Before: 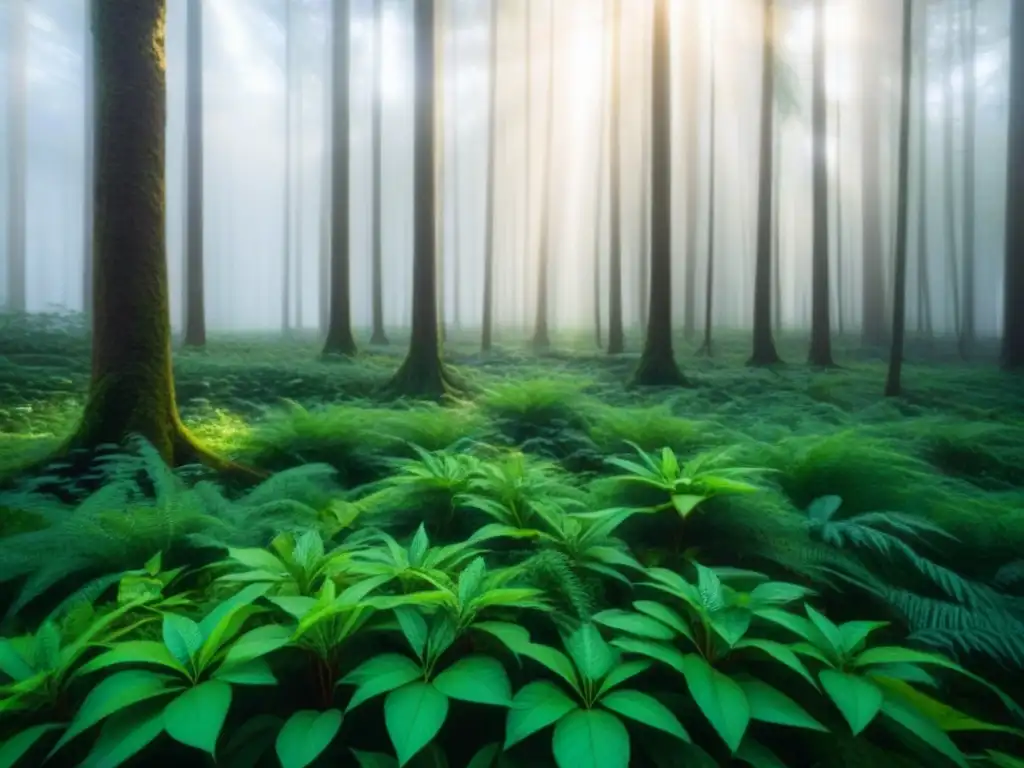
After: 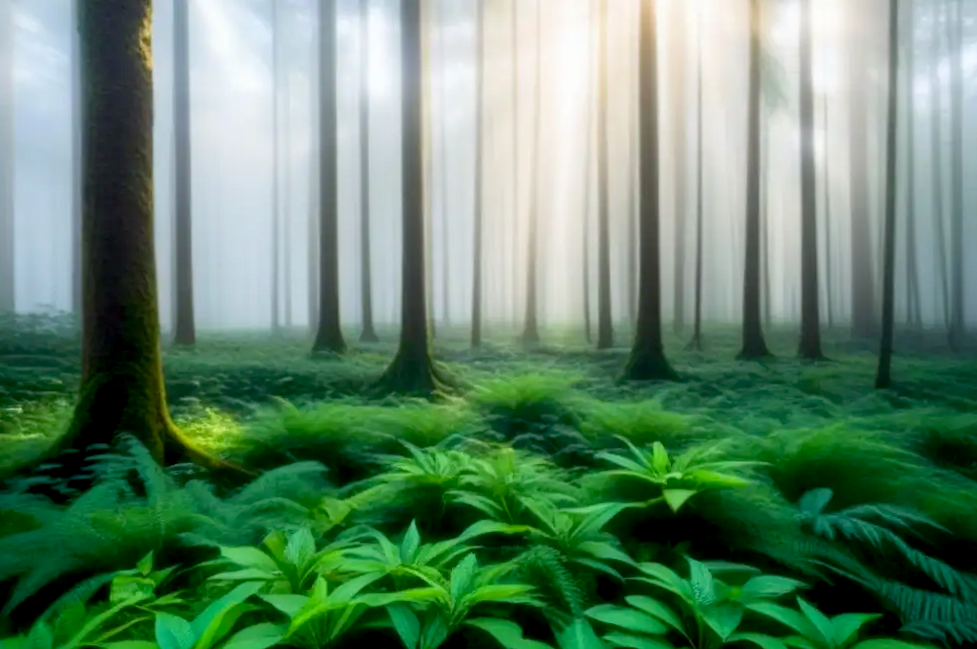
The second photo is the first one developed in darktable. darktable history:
exposure: black level correction 0.01, compensate highlight preservation false
crop and rotate: angle 0.565°, left 0.42%, right 2.846%, bottom 14.274%
sharpen: radius 2.878, amount 0.867, threshold 47.273
